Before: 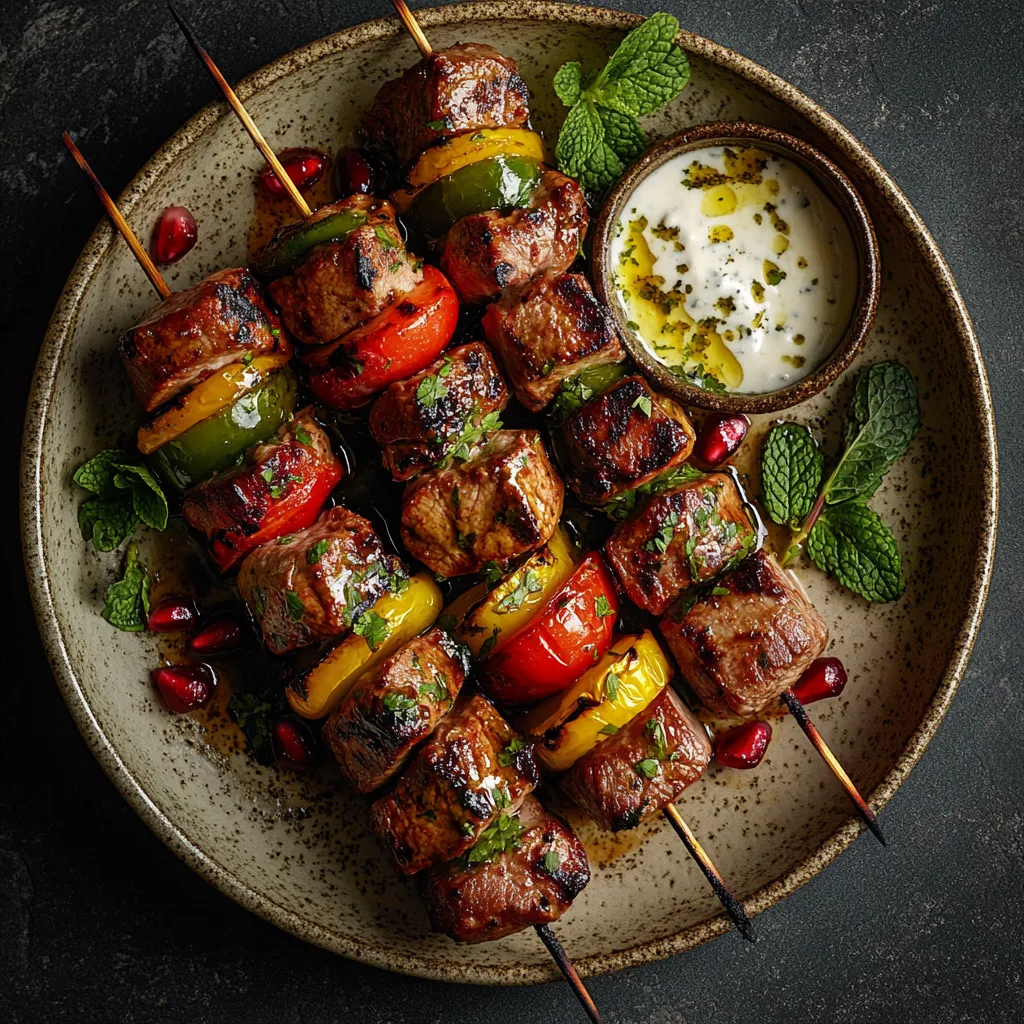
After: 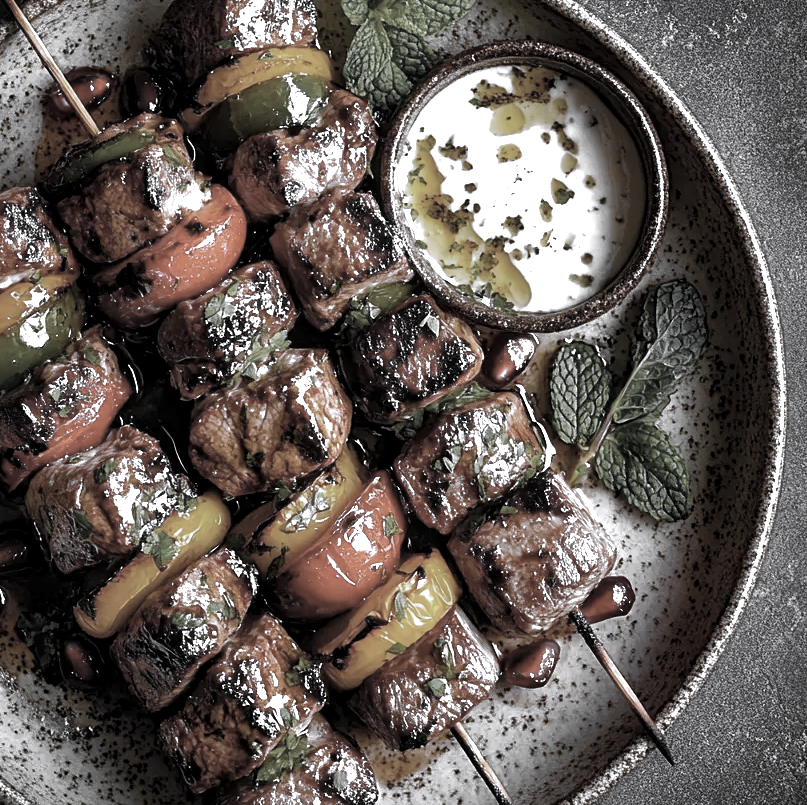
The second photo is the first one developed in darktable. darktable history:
crop and rotate: left 20.74%, top 7.912%, right 0.375%, bottom 13.378%
color zones: curves: ch0 [(0, 0.613) (0.01, 0.613) (0.245, 0.448) (0.498, 0.529) (0.642, 0.665) (0.879, 0.777) (0.99, 0.613)]; ch1 [(0, 0.035) (0.121, 0.189) (0.259, 0.197) (0.415, 0.061) (0.589, 0.022) (0.732, 0.022) (0.857, 0.026) (0.991, 0.053)]
global tonemap: drago (1, 100), detail 1
white balance: red 0.98, blue 1.61
